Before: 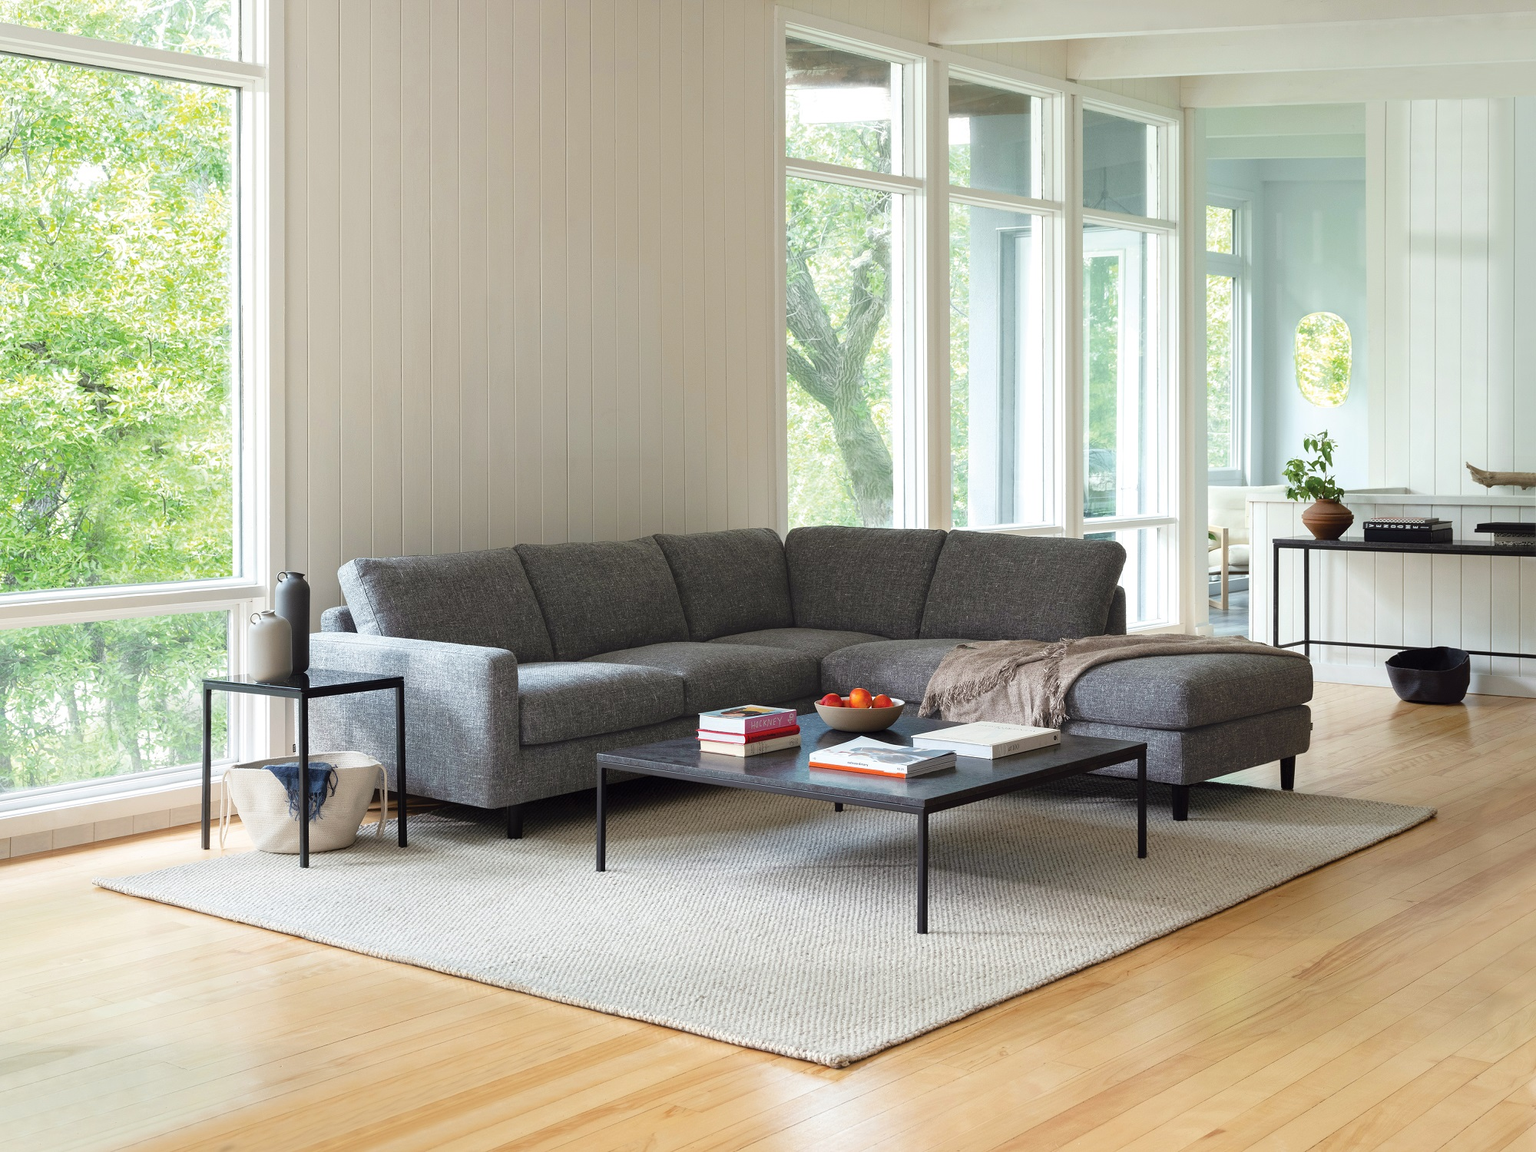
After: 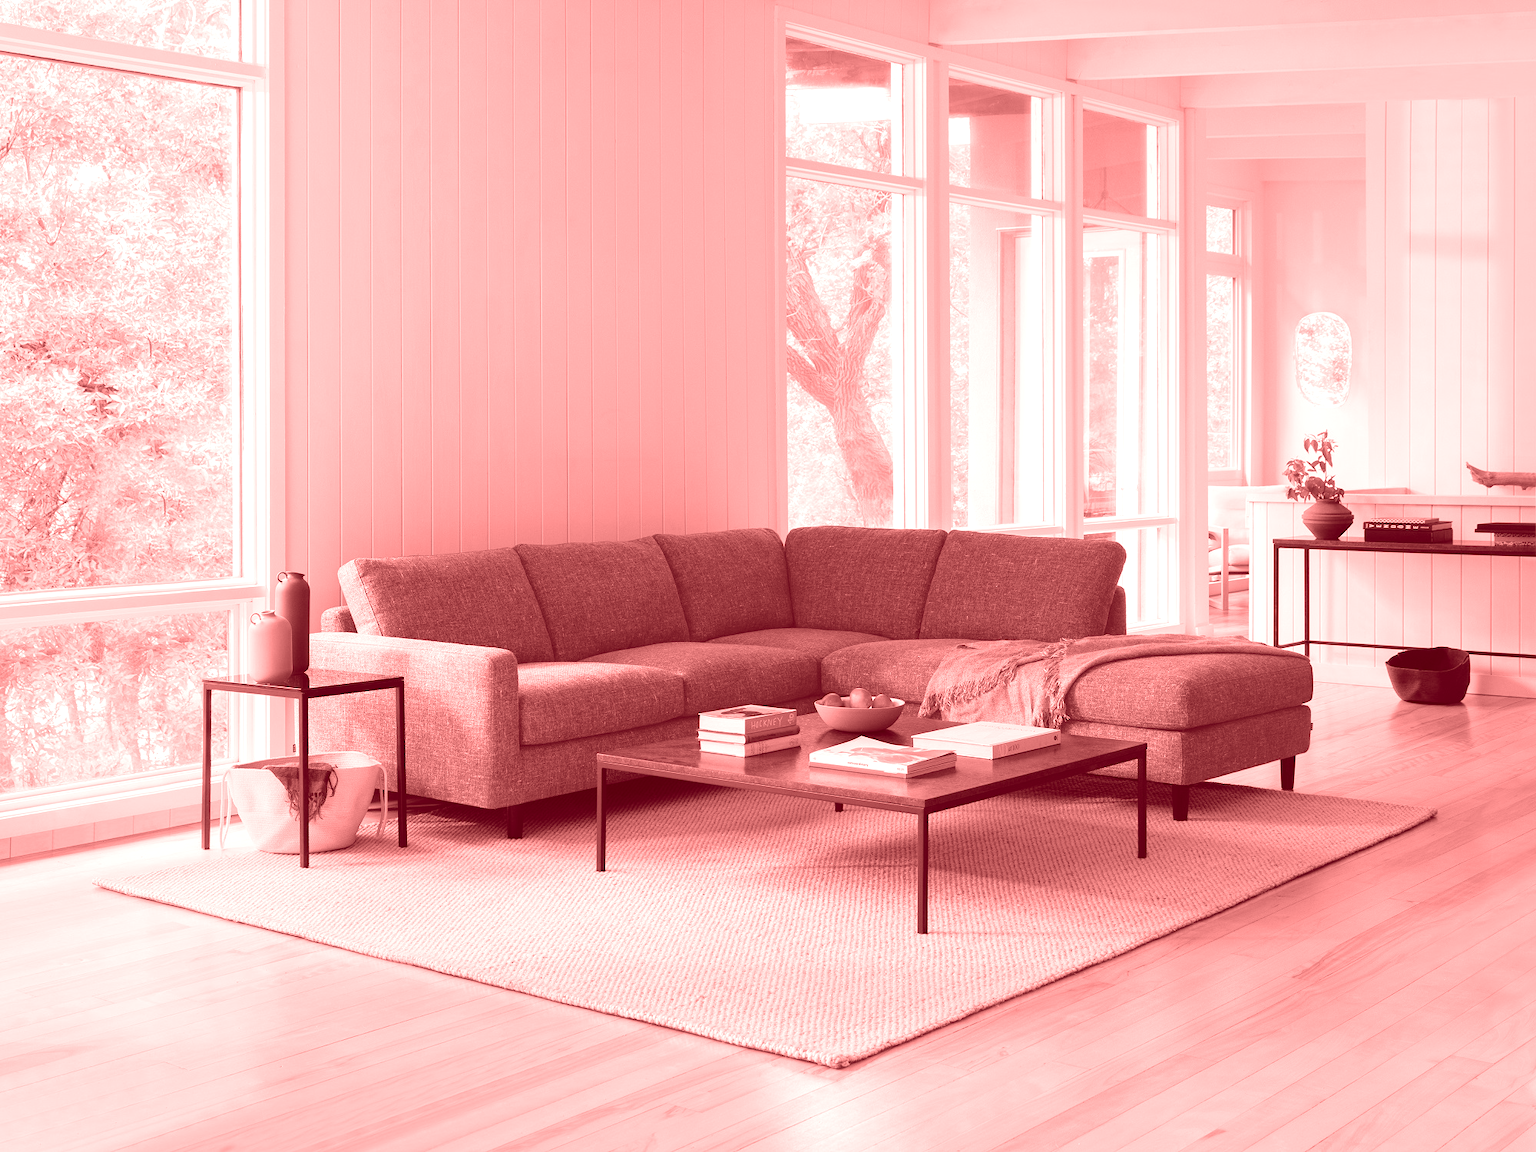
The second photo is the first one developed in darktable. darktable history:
color correction: highlights a* 5.81, highlights b* 4.84
colorize: saturation 60%, source mix 100%
